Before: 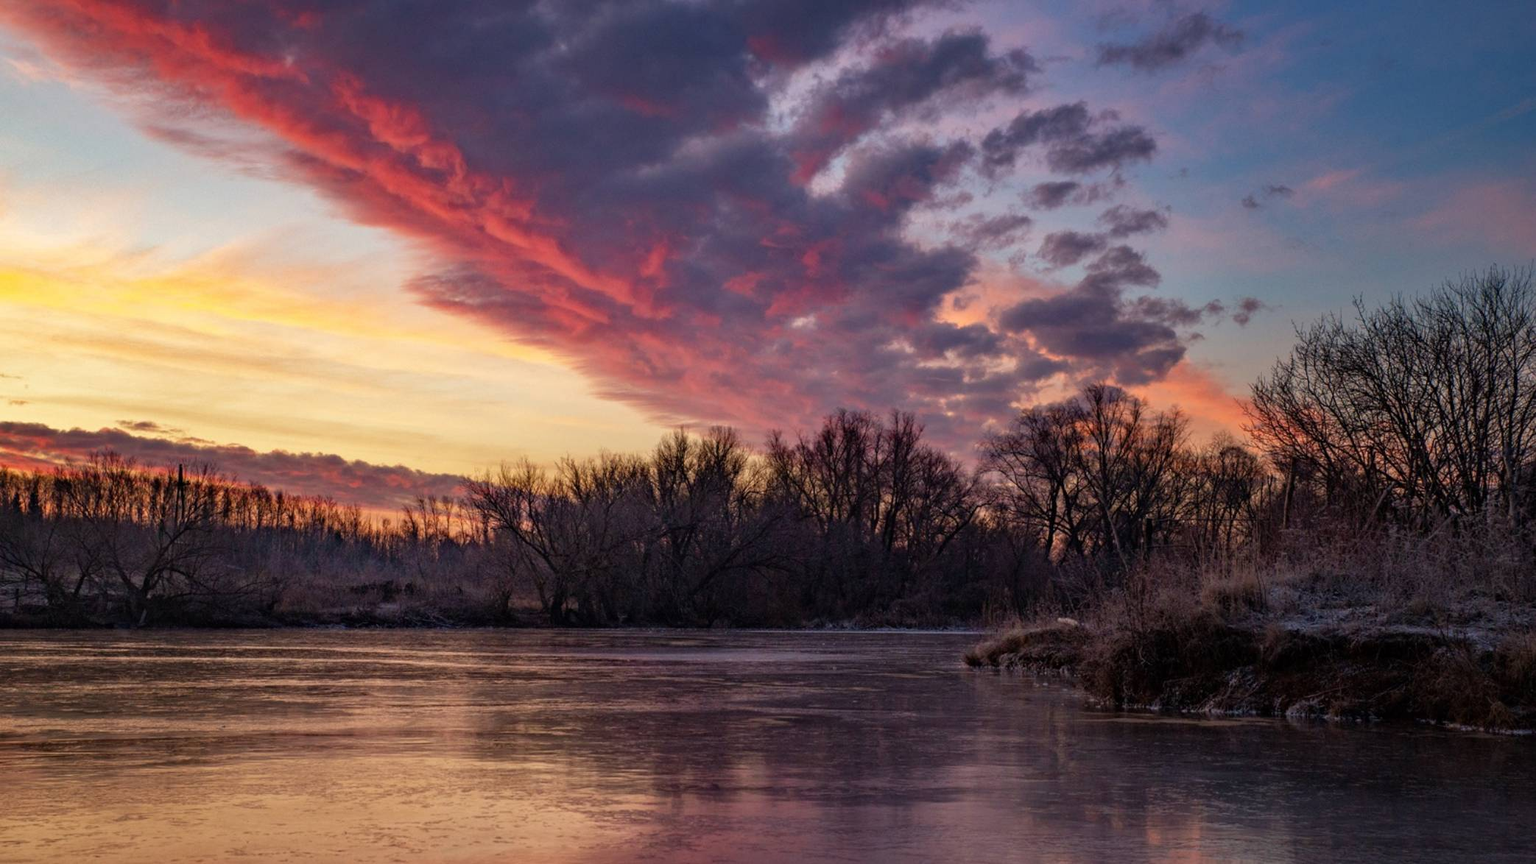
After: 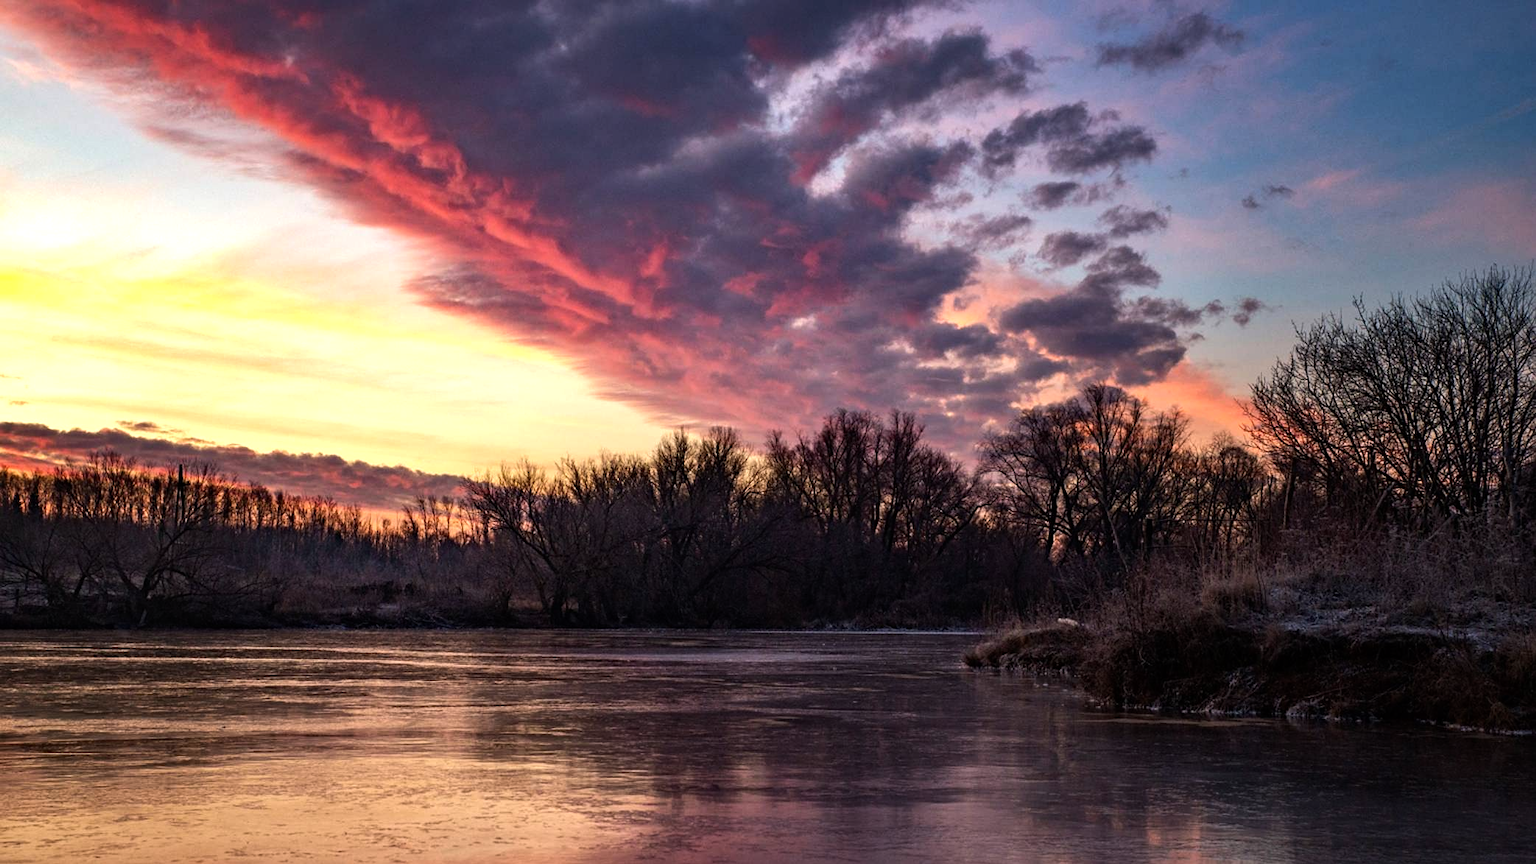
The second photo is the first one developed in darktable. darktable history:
tone equalizer: -8 EV -0.724 EV, -7 EV -0.731 EV, -6 EV -0.582 EV, -5 EV -0.419 EV, -3 EV 0.379 EV, -2 EV 0.6 EV, -1 EV 0.69 EV, +0 EV 0.765 EV, edges refinement/feathering 500, mask exposure compensation -1.57 EV, preserve details no
sharpen: amount 0.206
